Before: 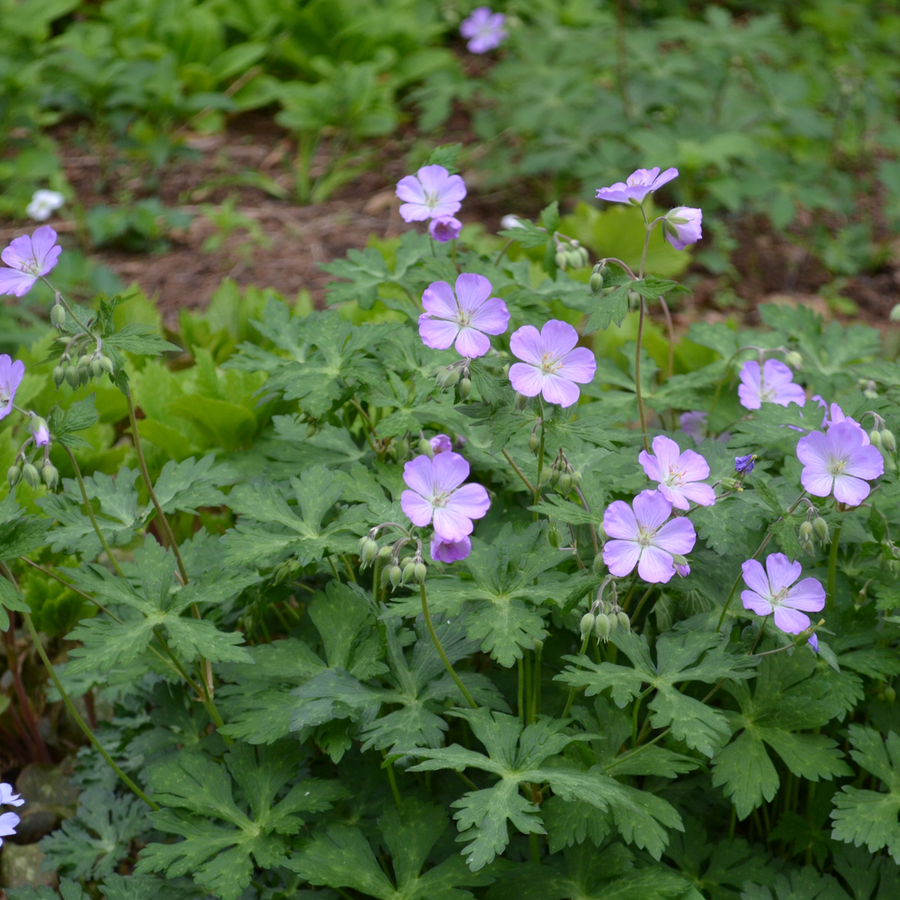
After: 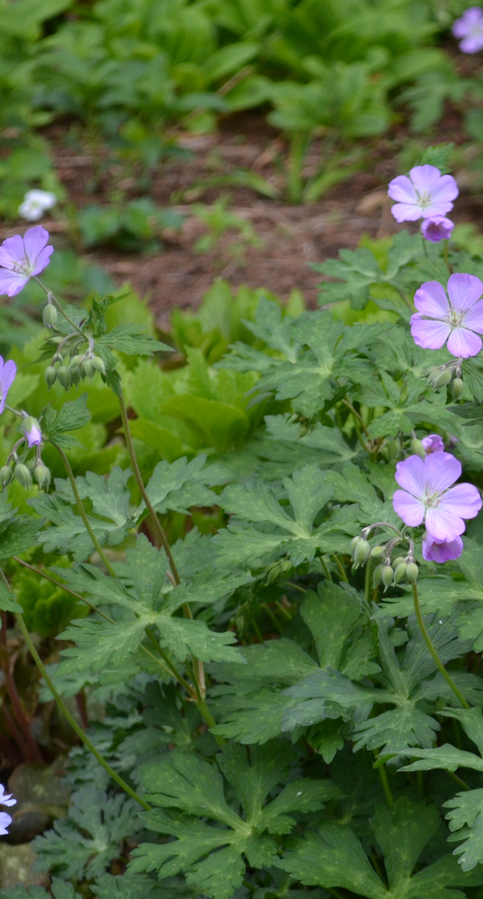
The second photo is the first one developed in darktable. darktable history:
crop: left 0.939%, right 45.287%, bottom 0.091%
